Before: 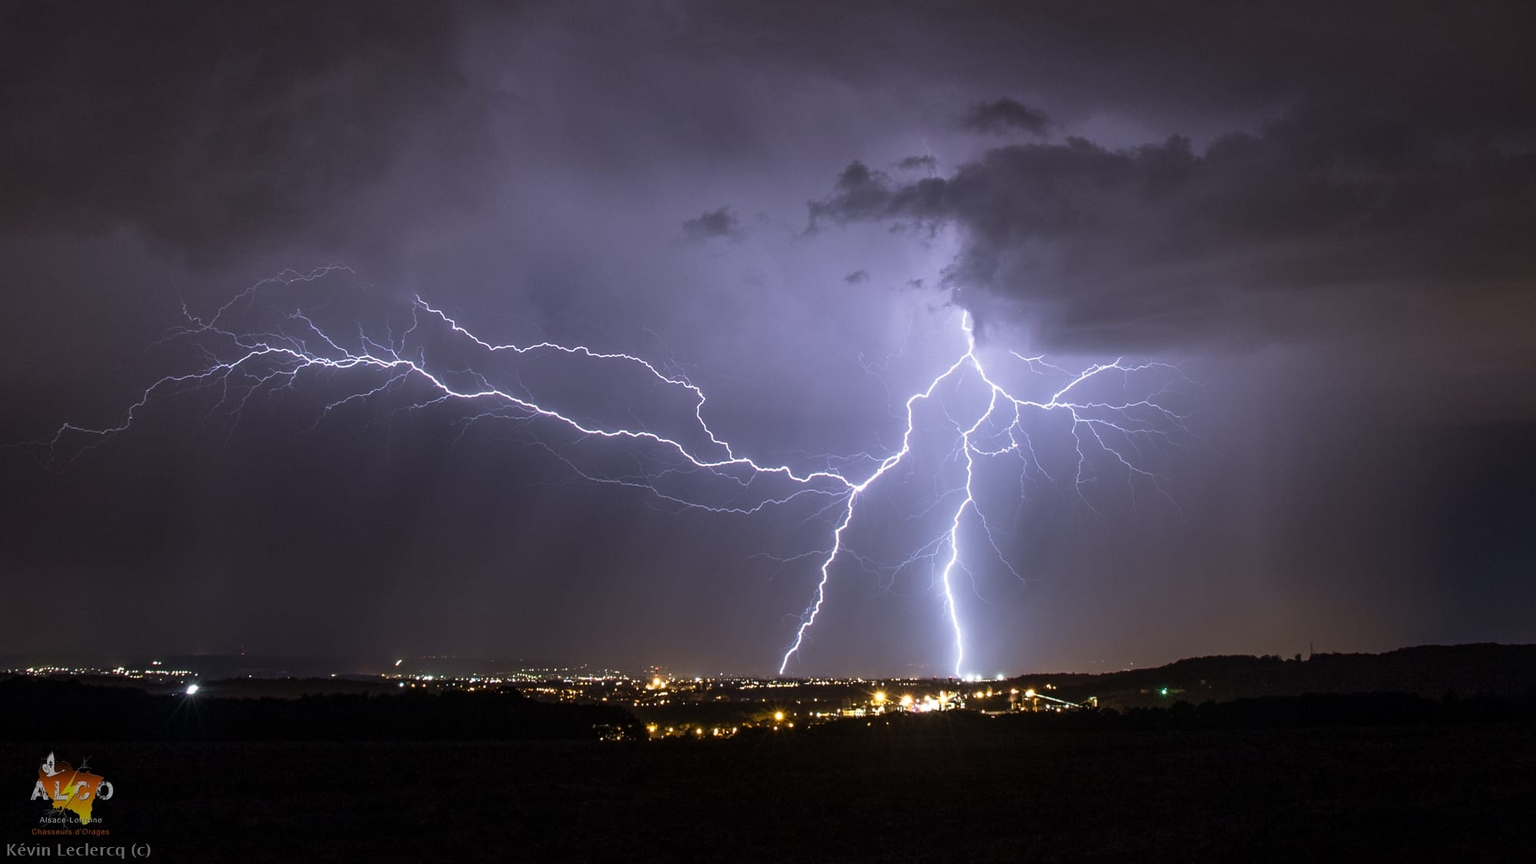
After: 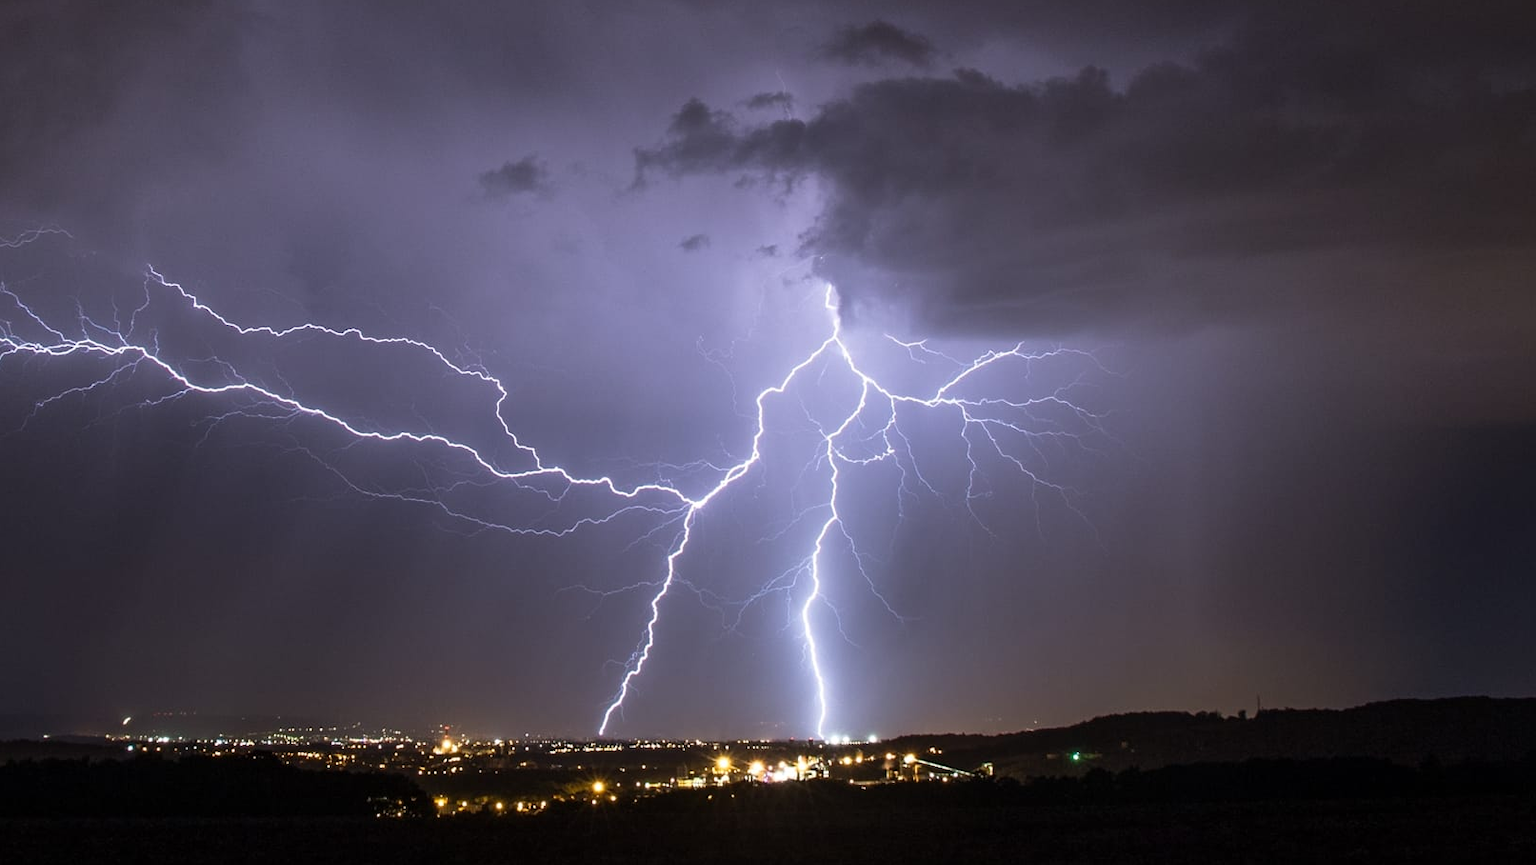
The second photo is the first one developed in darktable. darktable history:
crop: left 19.311%, top 9.46%, right 0%, bottom 9.713%
